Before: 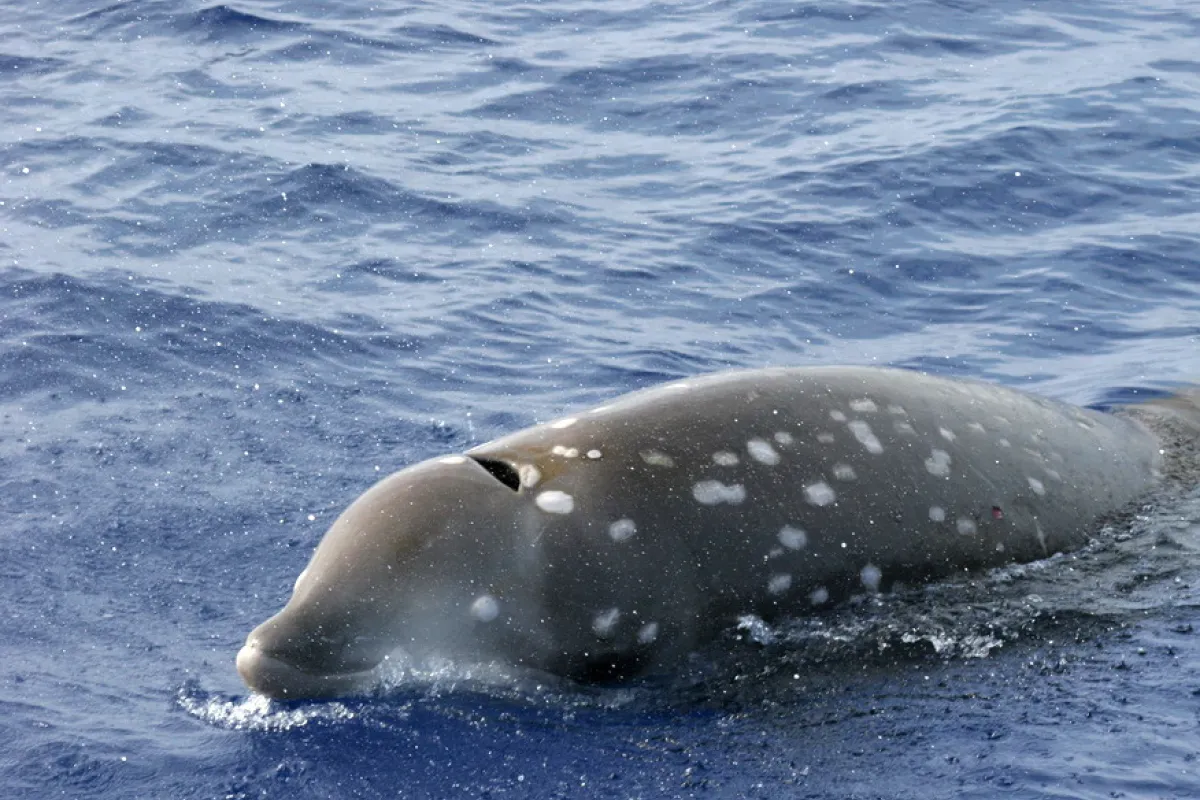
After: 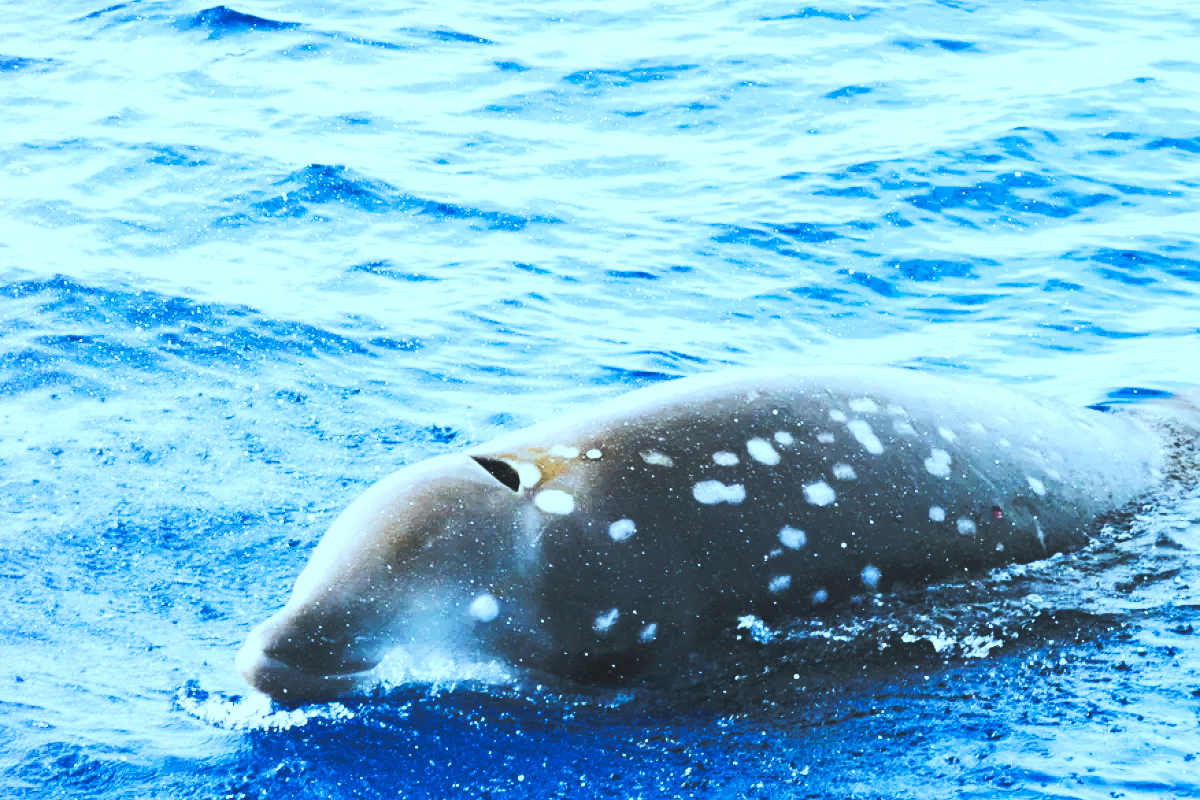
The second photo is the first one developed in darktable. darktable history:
base curve: curves: ch0 [(0, 0.015) (0.085, 0.116) (0.134, 0.298) (0.19, 0.545) (0.296, 0.764) (0.599, 0.982) (1, 1)], preserve colors none
color correction: highlights a* -10.69, highlights b* -19.19
